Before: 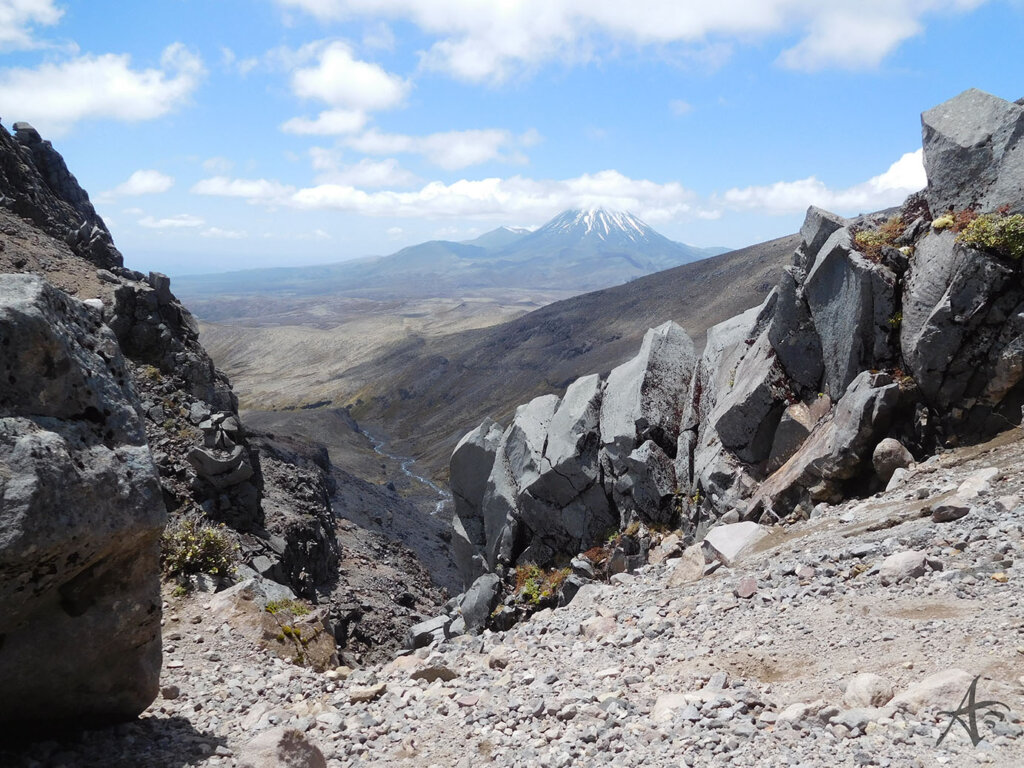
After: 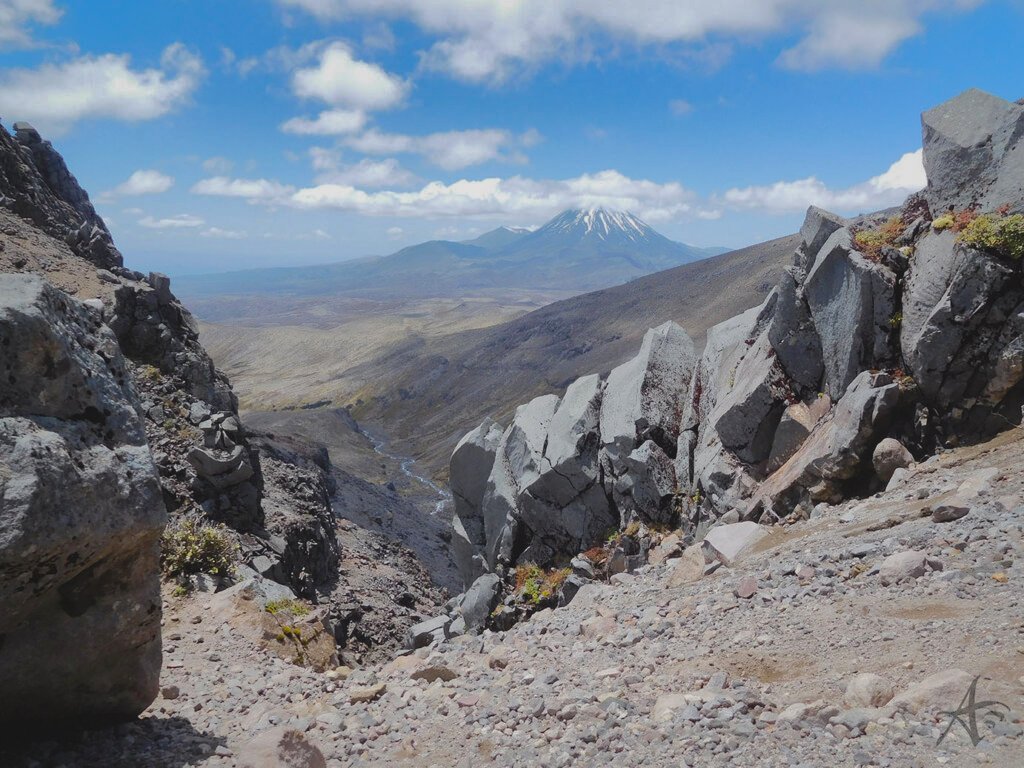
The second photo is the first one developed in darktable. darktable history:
shadows and highlights: shadows -18.55, highlights -73.54
contrast brightness saturation: contrast -0.103, brightness 0.043, saturation 0.077
